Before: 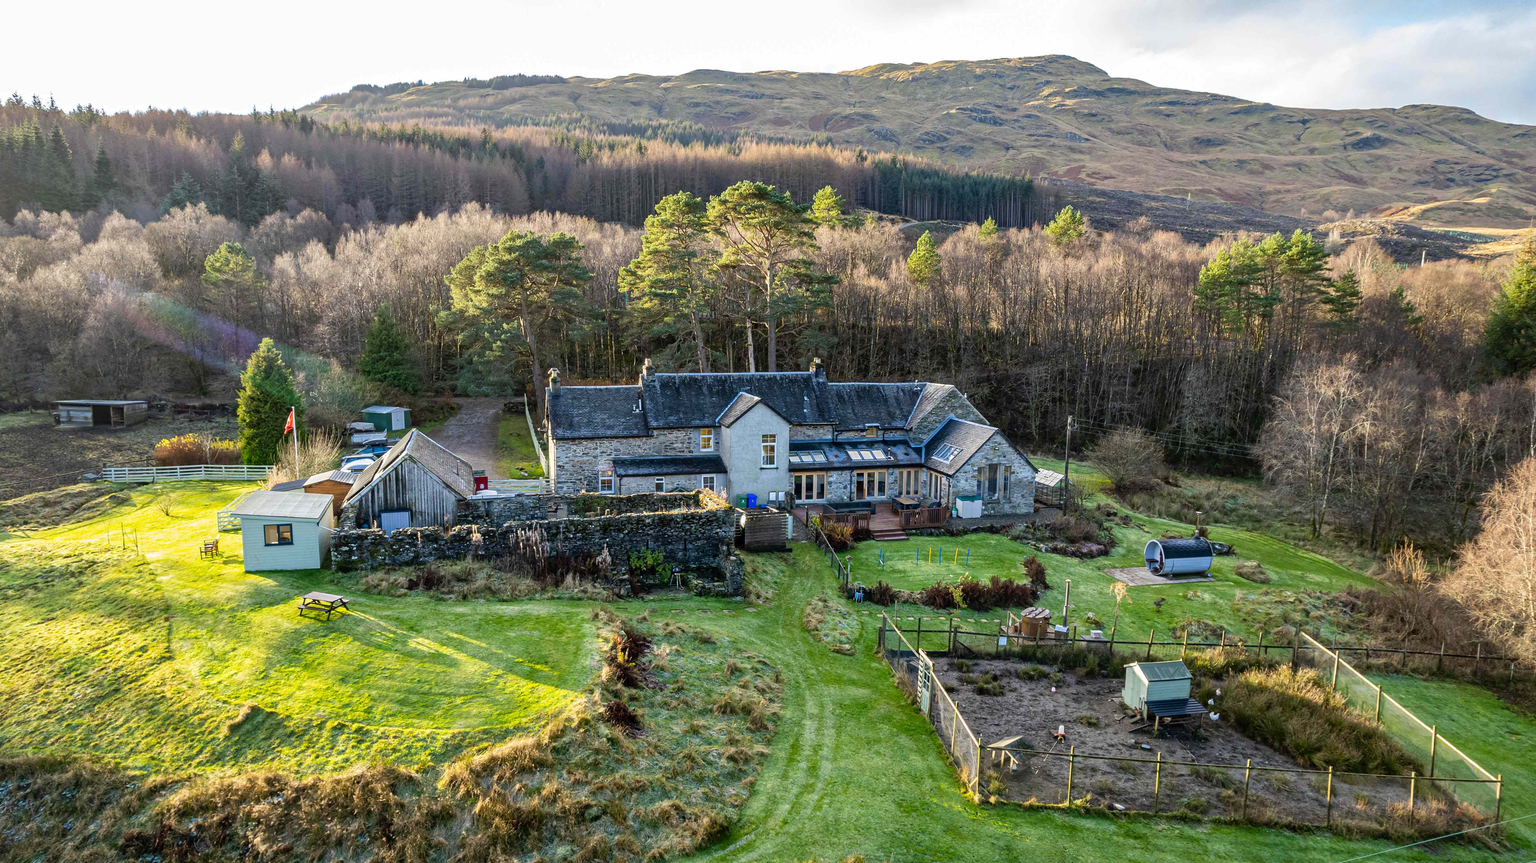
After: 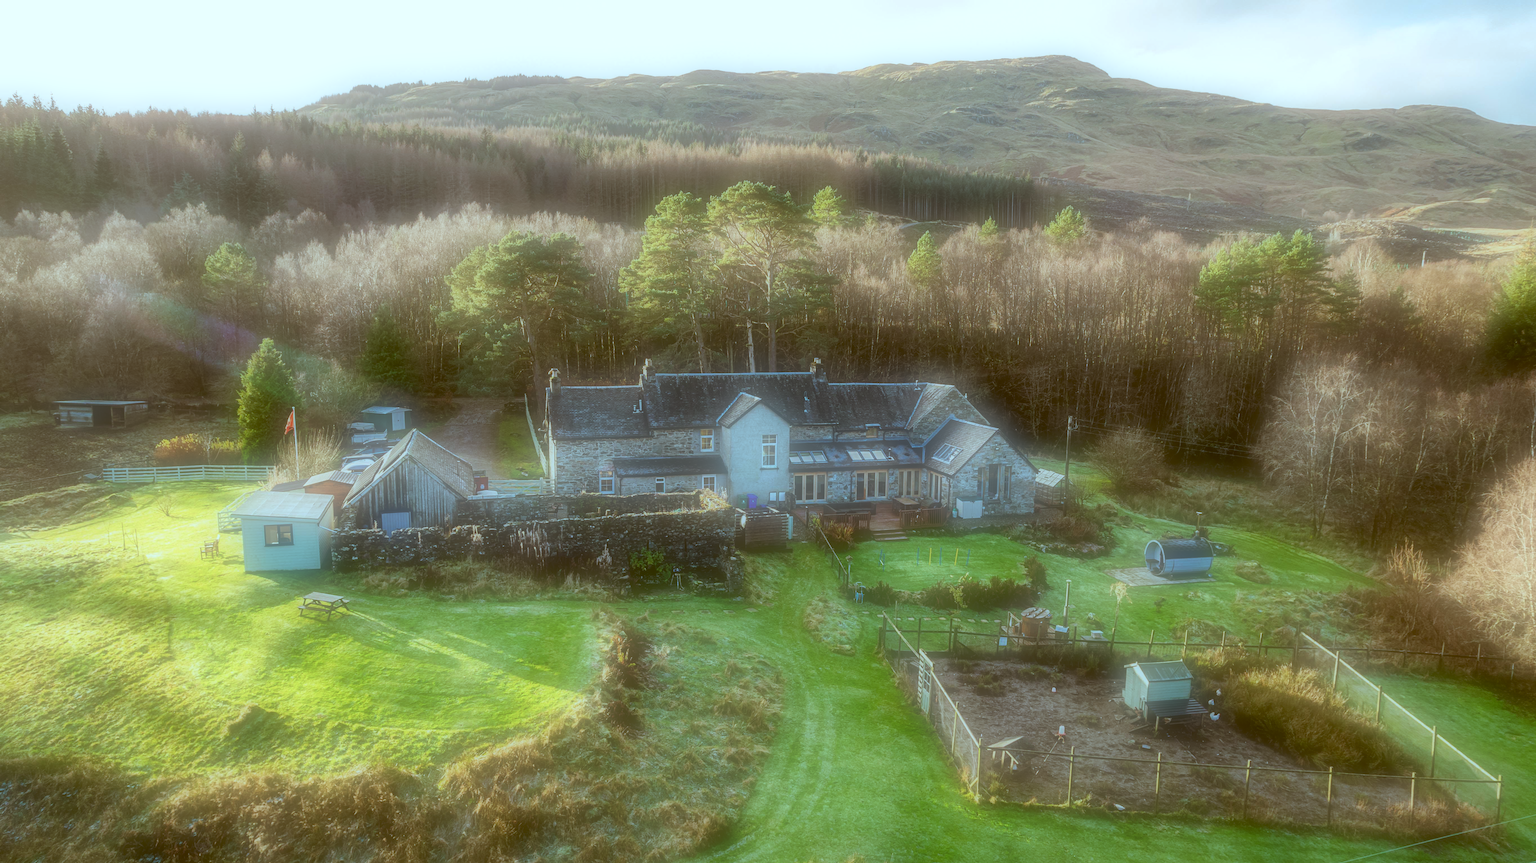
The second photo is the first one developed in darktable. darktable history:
color correction: highlights a* -14.62, highlights b* -16.22, shadows a* 10.12, shadows b* 29.4
soften: on, module defaults
